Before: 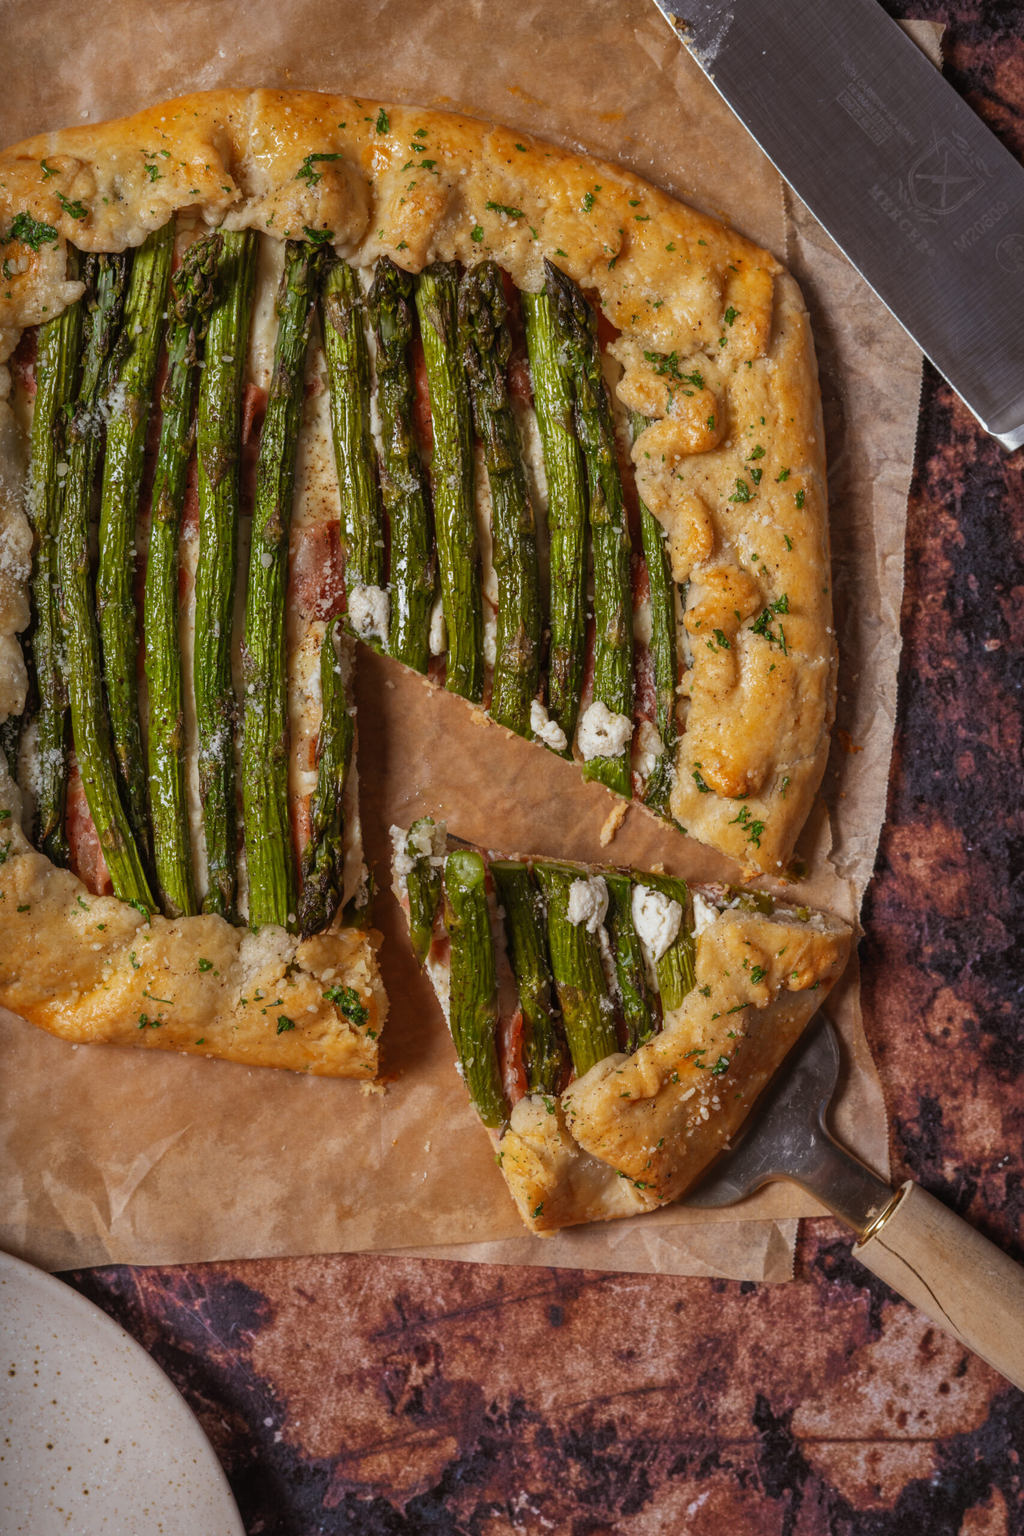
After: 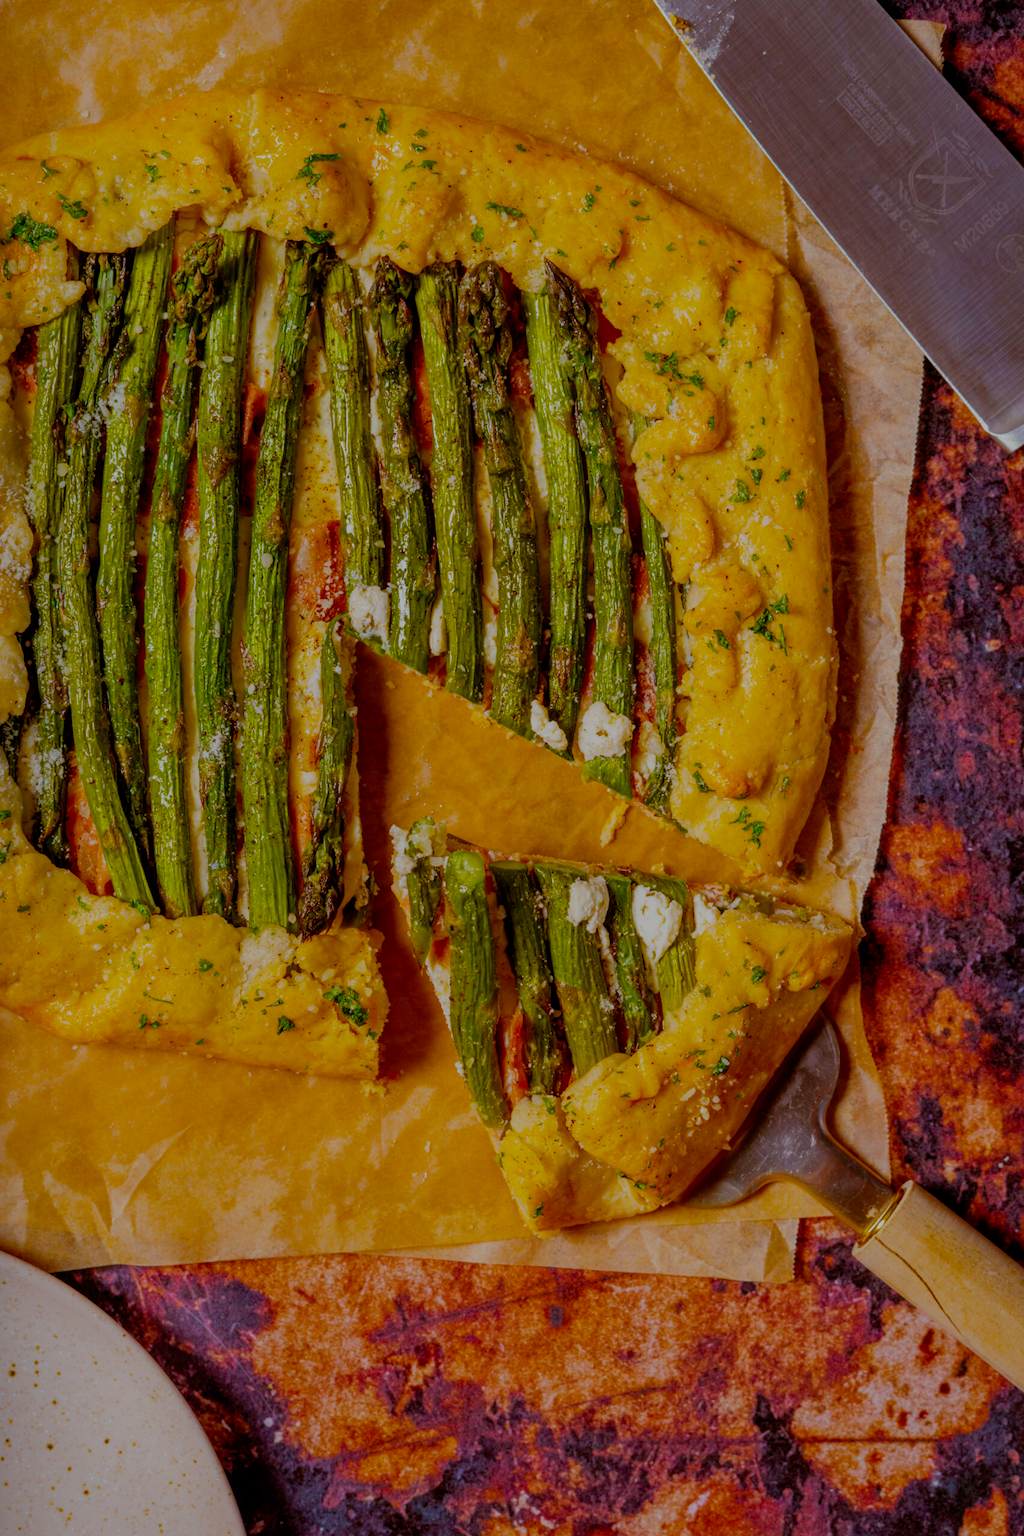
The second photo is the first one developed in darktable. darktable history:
filmic rgb: black relative exposure -7 EV, white relative exposure 6 EV, threshold 3 EV, target black luminance 0%, hardness 2.73, latitude 61.22%, contrast 0.691, highlights saturation mix 10%, shadows ↔ highlights balance -0.073%, preserve chrominance no, color science v4 (2020), iterations of high-quality reconstruction 10, contrast in shadows soft, contrast in highlights soft, enable highlight reconstruction true
color balance rgb: linear chroma grading › global chroma 23.15%, perceptual saturation grading › global saturation 28.7%, perceptual saturation grading › mid-tones 12.04%, perceptual saturation grading › shadows 10.19%, global vibrance 22.22%
